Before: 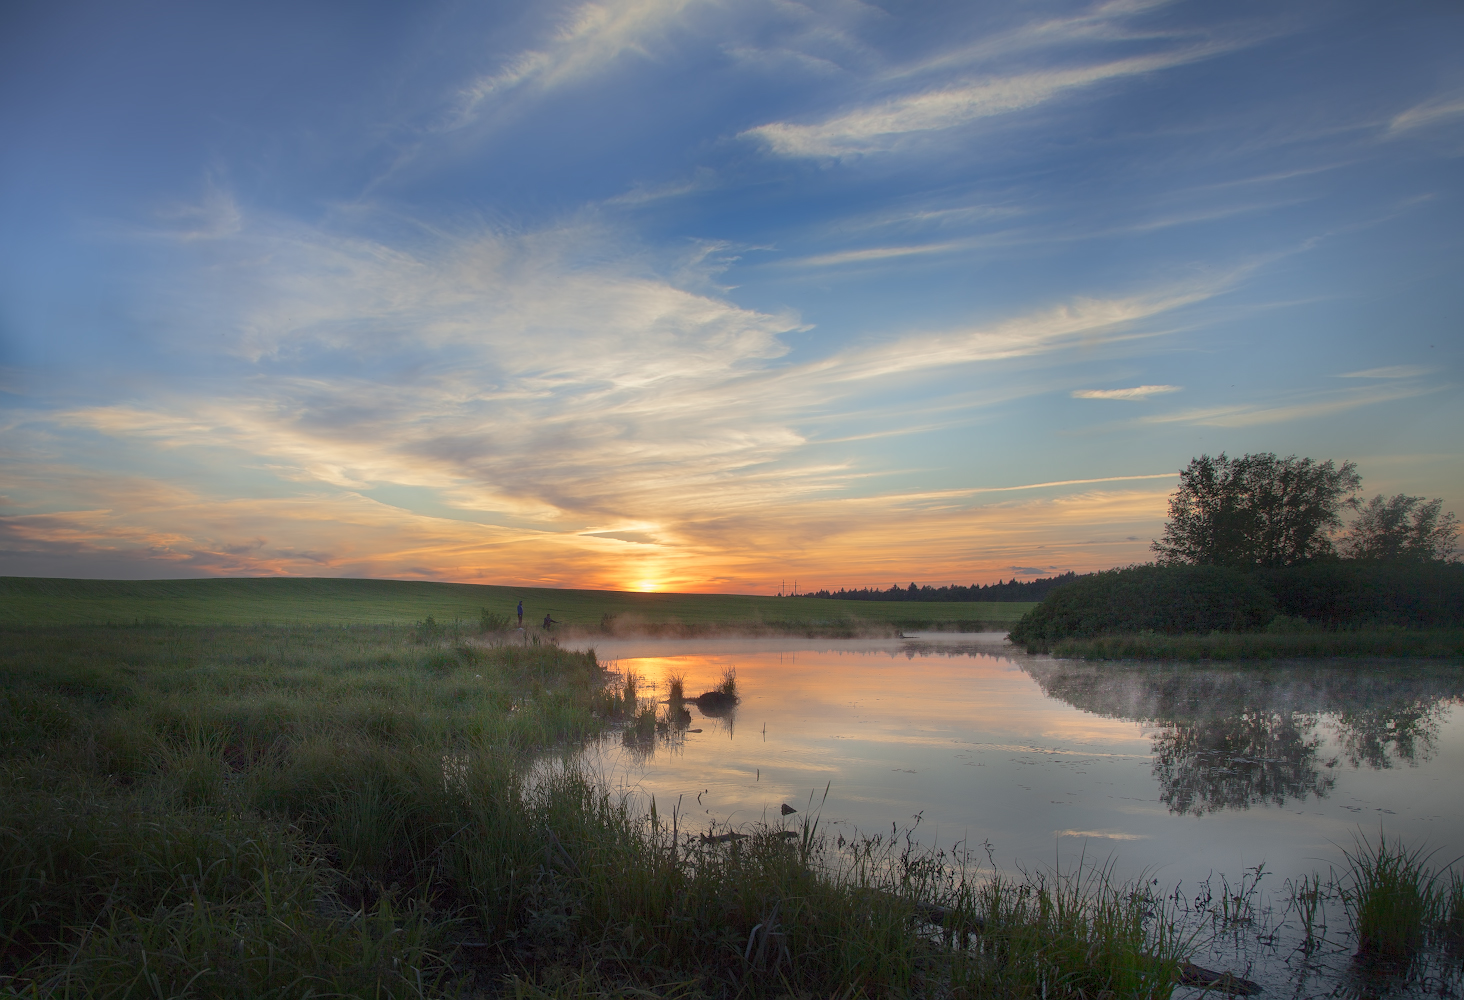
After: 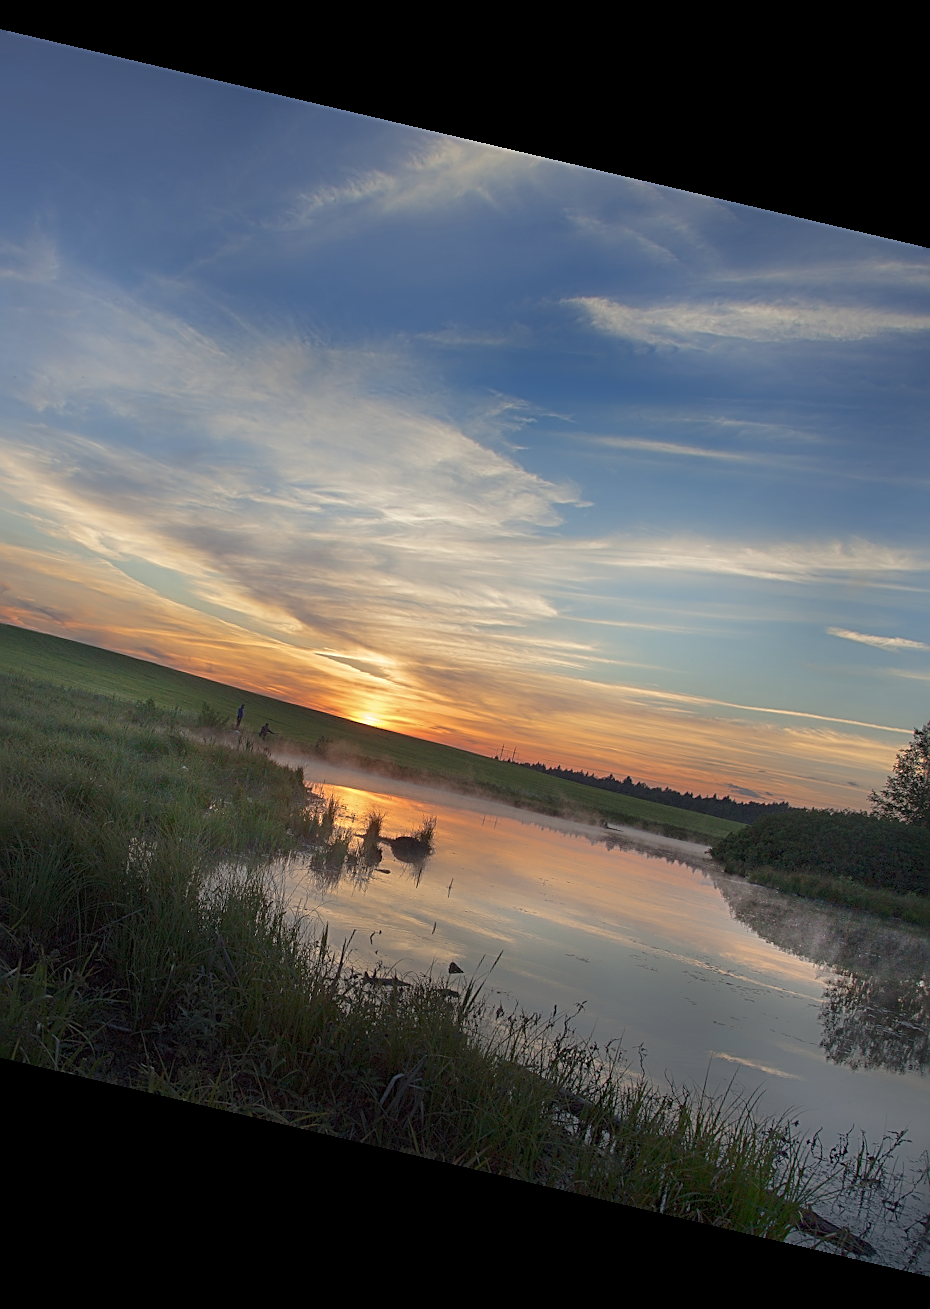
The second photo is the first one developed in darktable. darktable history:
tone curve: curves: ch0 [(0, 0) (0.641, 0.595) (1, 1)], color space Lab, linked channels, preserve colors none
crop: left 21.496%, right 22.254%
rotate and perspective: rotation 13.27°, automatic cropping off
sharpen: radius 2.543, amount 0.636
